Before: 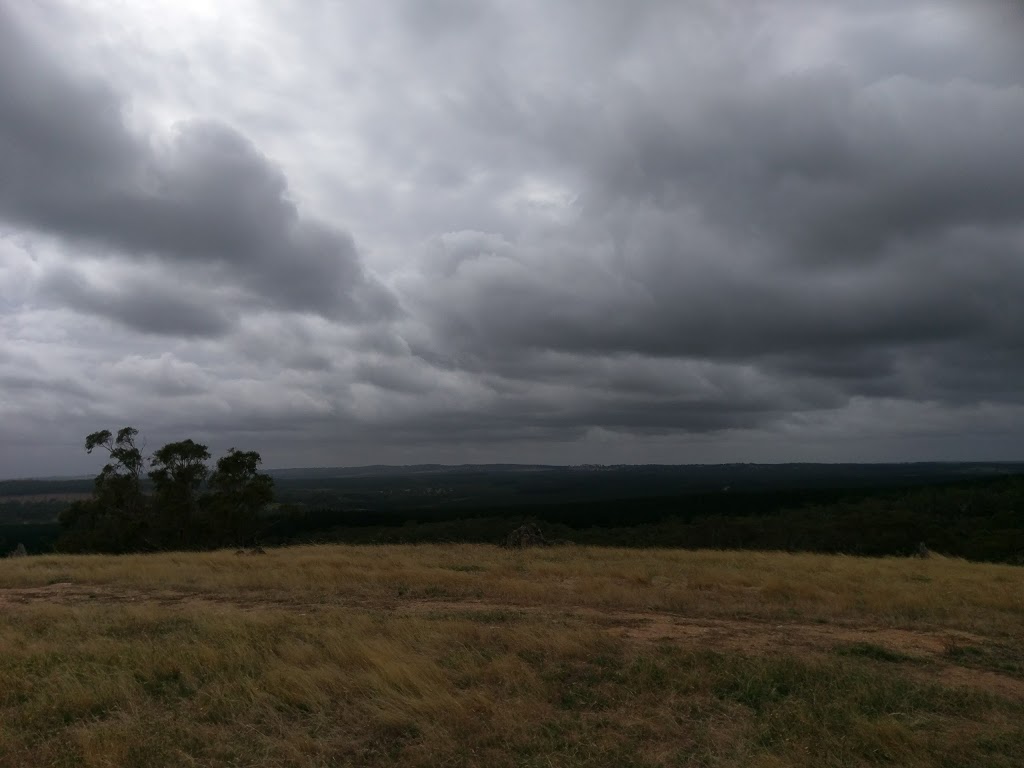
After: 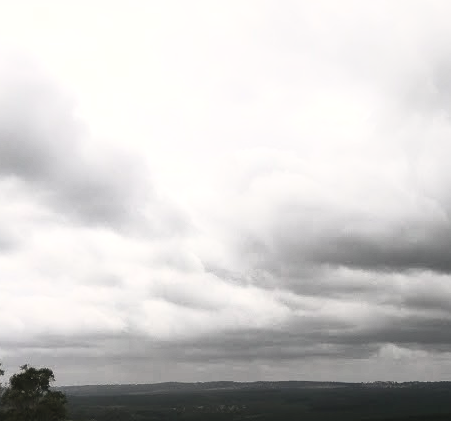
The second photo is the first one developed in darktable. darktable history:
contrast brightness saturation: contrast 0.57, brightness 0.57, saturation -0.34
crop: left 20.248%, top 10.86%, right 35.675%, bottom 34.321%
tone equalizer: on, module defaults
shadows and highlights: radius 125.46, shadows 30.51, highlights -30.51, low approximation 0.01, soften with gaussian
local contrast: mode bilateral grid, contrast 20, coarseness 50, detail 120%, midtone range 0.2
exposure: exposure 0.781 EV, compensate highlight preservation false
color calibration: x 0.329, y 0.345, temperature 5633 K
